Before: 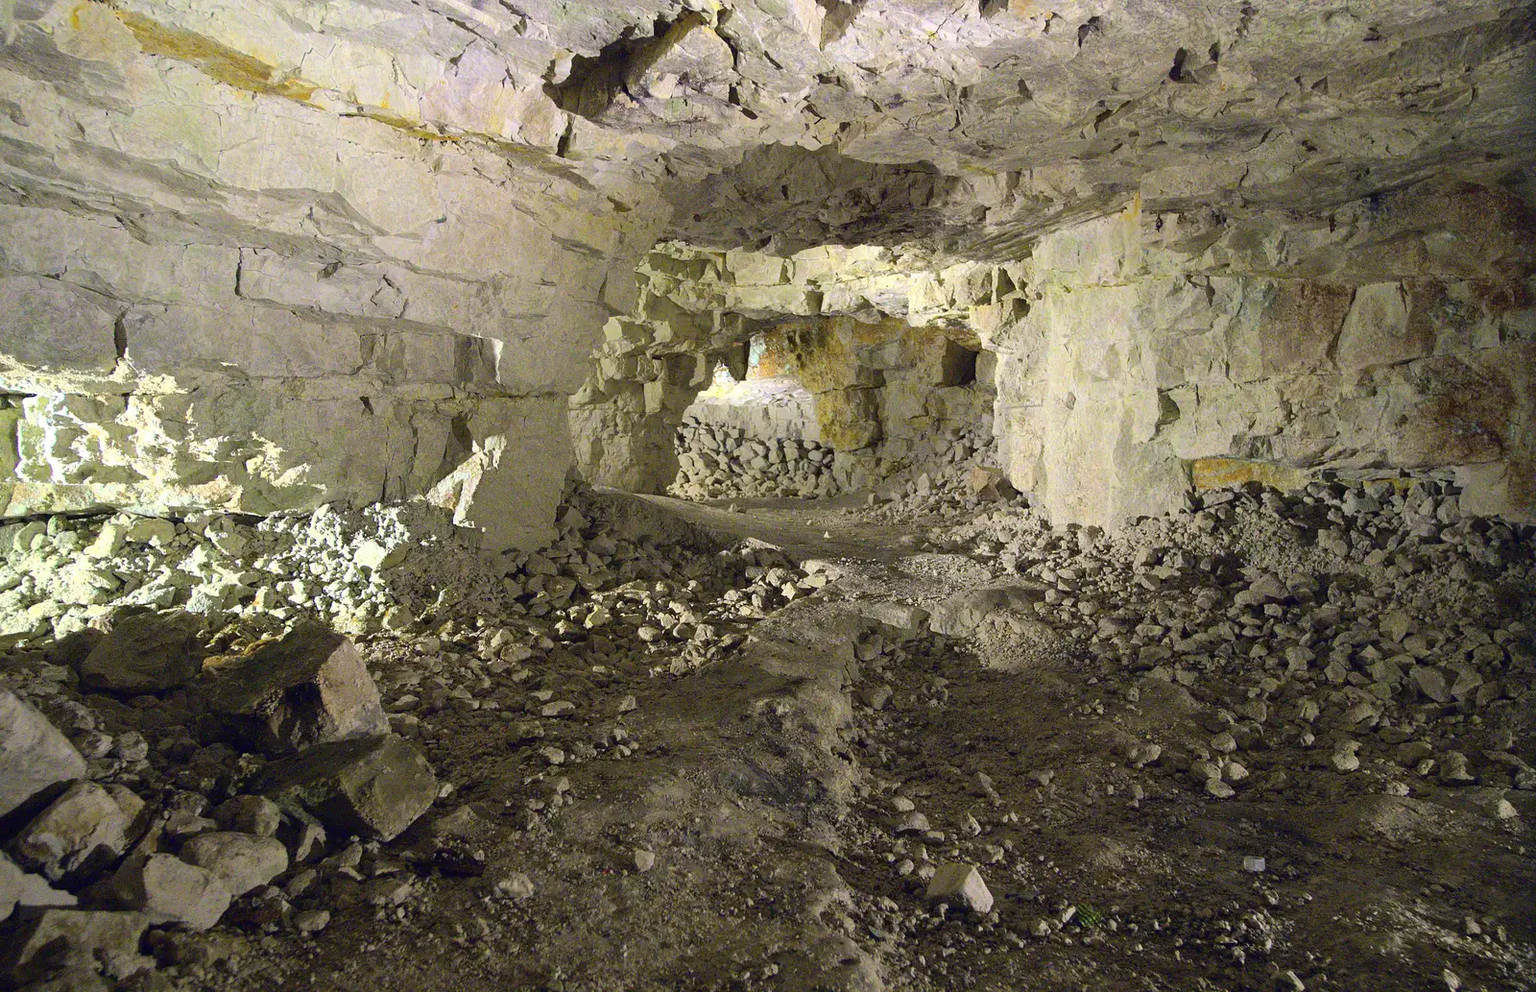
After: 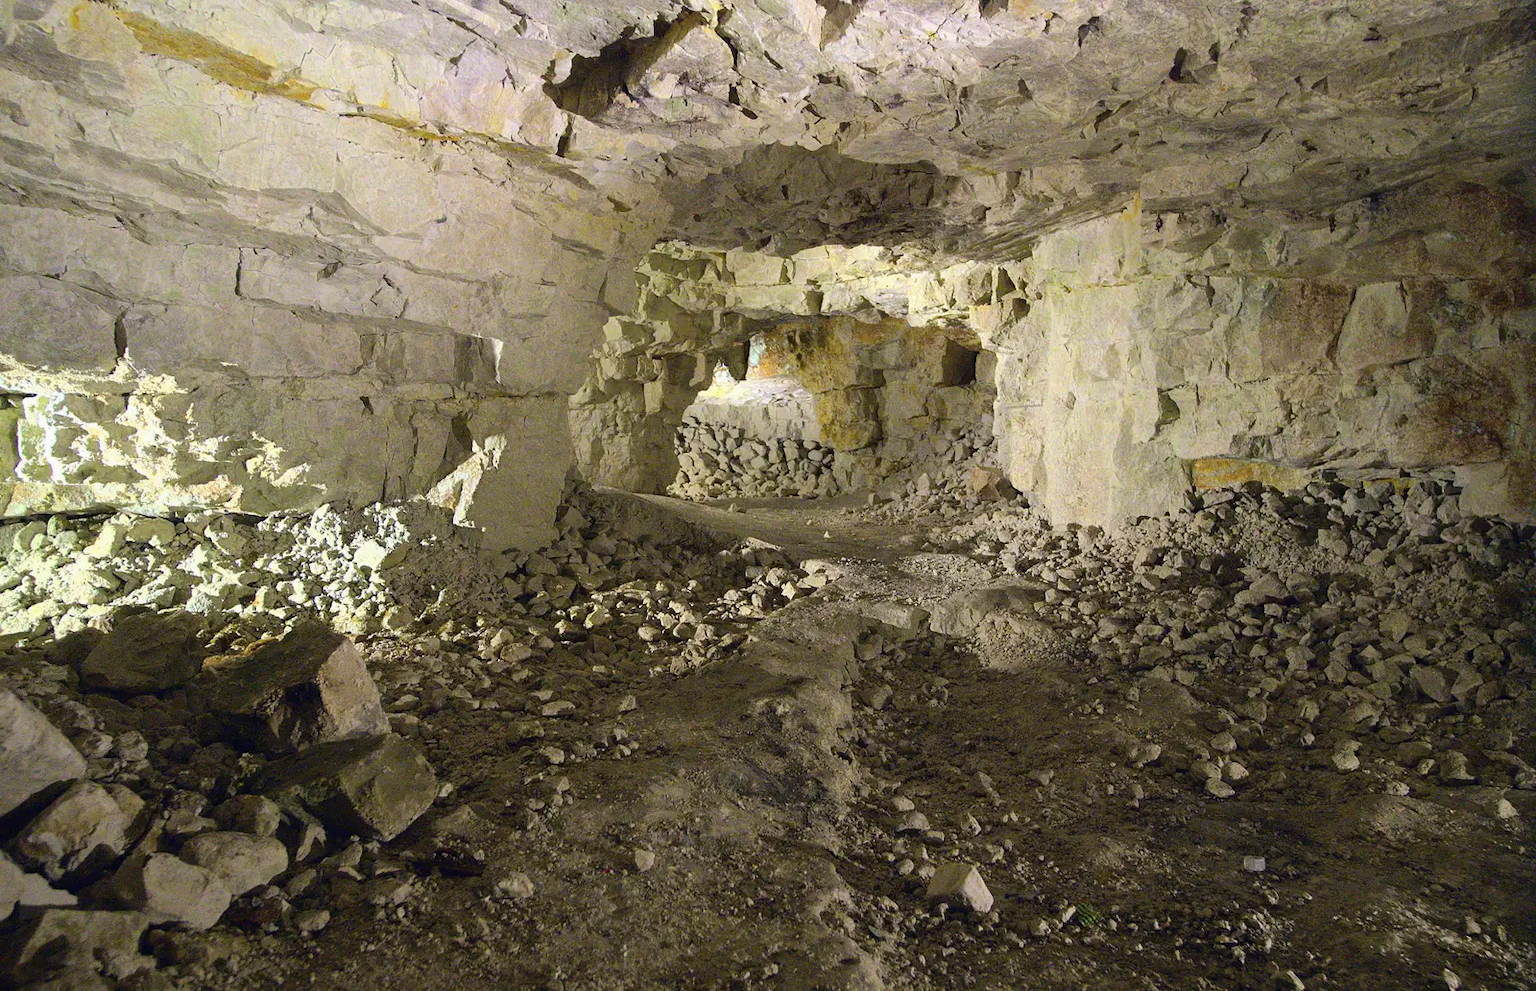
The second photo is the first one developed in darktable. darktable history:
exposure: exposure -0.05 EV
color balance: mode lift, gamma, gain (sRGB), lift [1, 0.99, 1.01, 0.992], gamma [1, 1.037, 0.974, 0.963]
